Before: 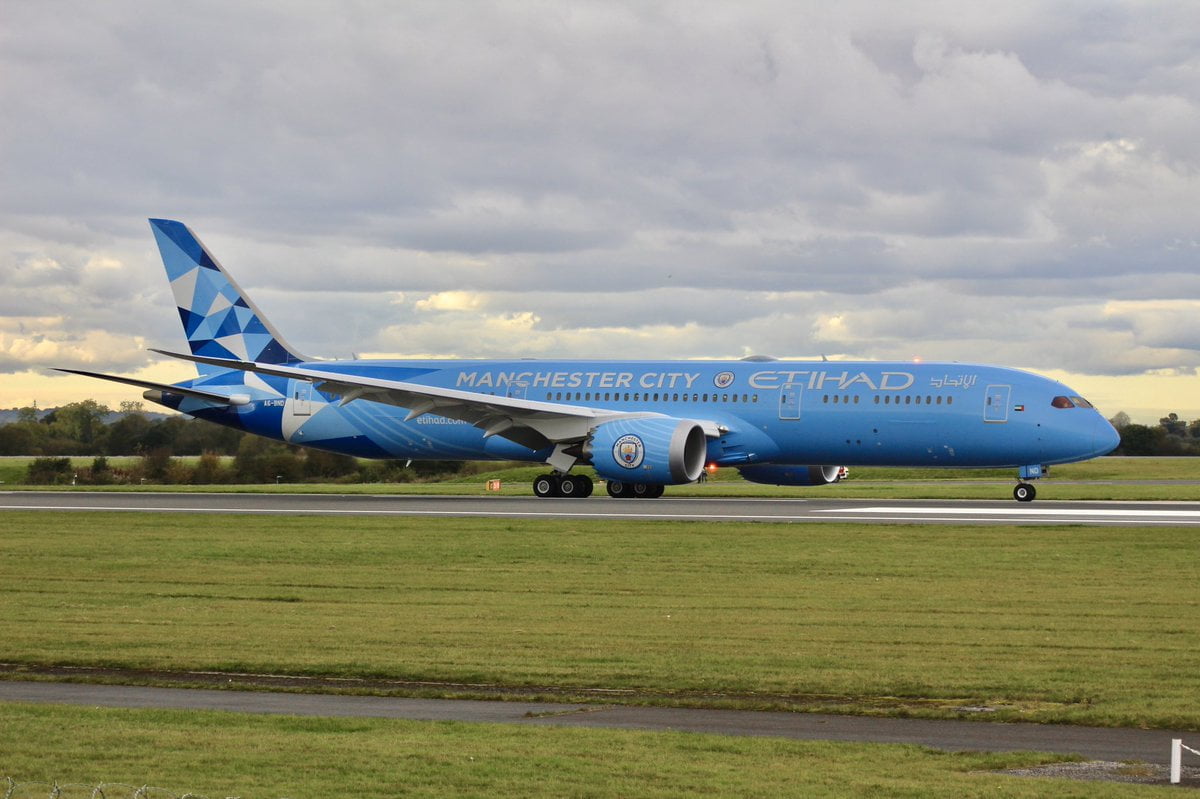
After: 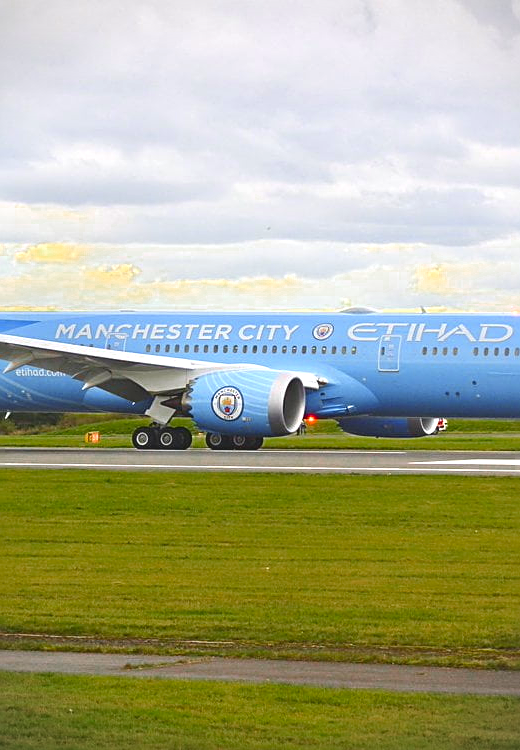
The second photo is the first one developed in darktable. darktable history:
sharpen: on, module defaults
crop: left 33.452%, top 6.025%, right 23.155%
vignetting: fall-off start 91.19%
contrast brightness saturation: contrast -0.19, saturation 0.19
color zones: curves: ch0 [(0, 0.48) (0.209, 0.398) (0.305, 0.332) (0.429, 0.493) (0.571, 0.5) (0.714, 0.5) (0.857, 0.5) (1, 0.48)]; ch1 [(0, 0.633) (0.143, 0.586) (0.286, 0.489) (0.429, 0.448) (0.571, 0.31) (0.714, 0.335) (0.857, 0.492) (1, 0.633)]; ch2 [(0, 0.448) (0.143, 0.498) (0.286, 0.5) (0.429, 0.5) (0.571, 0.5) (0.714, 0.5) (0.857, 0.5) (1, 0.448)]
exposure: black level correction 0, exposure 1.2 EV, compensate highlight preservation false
